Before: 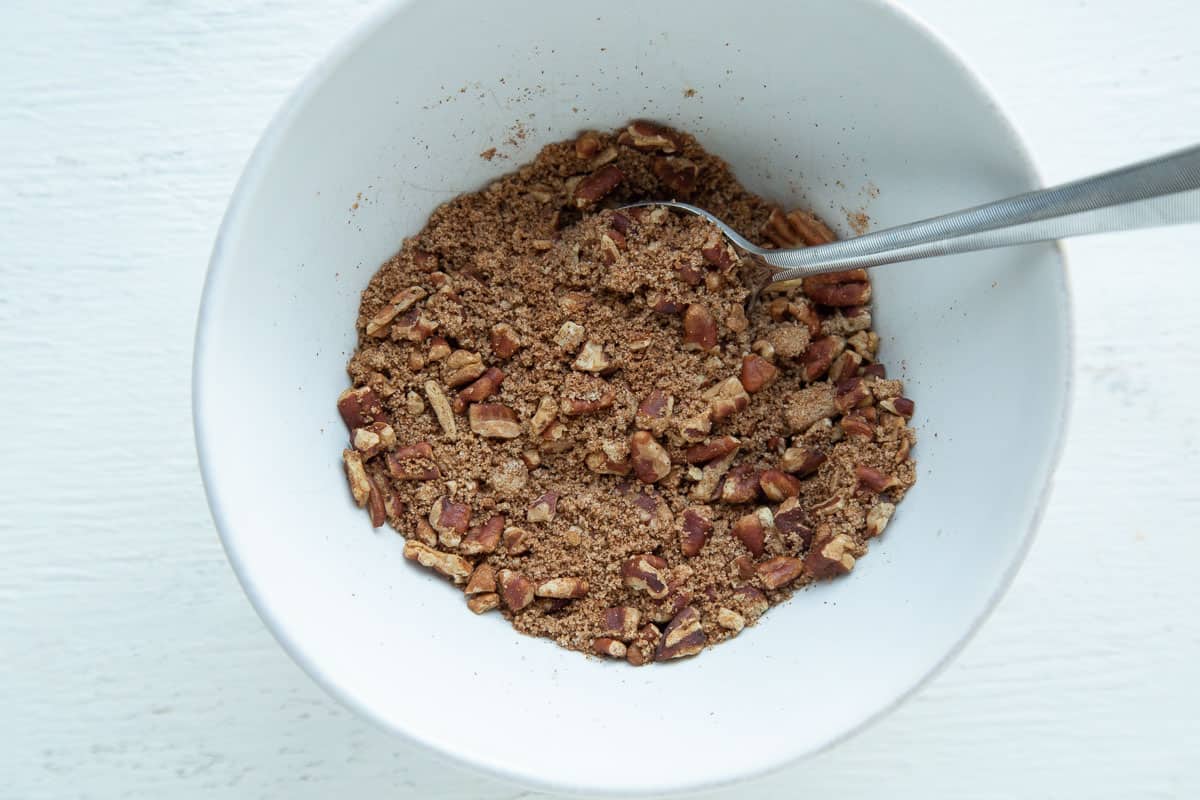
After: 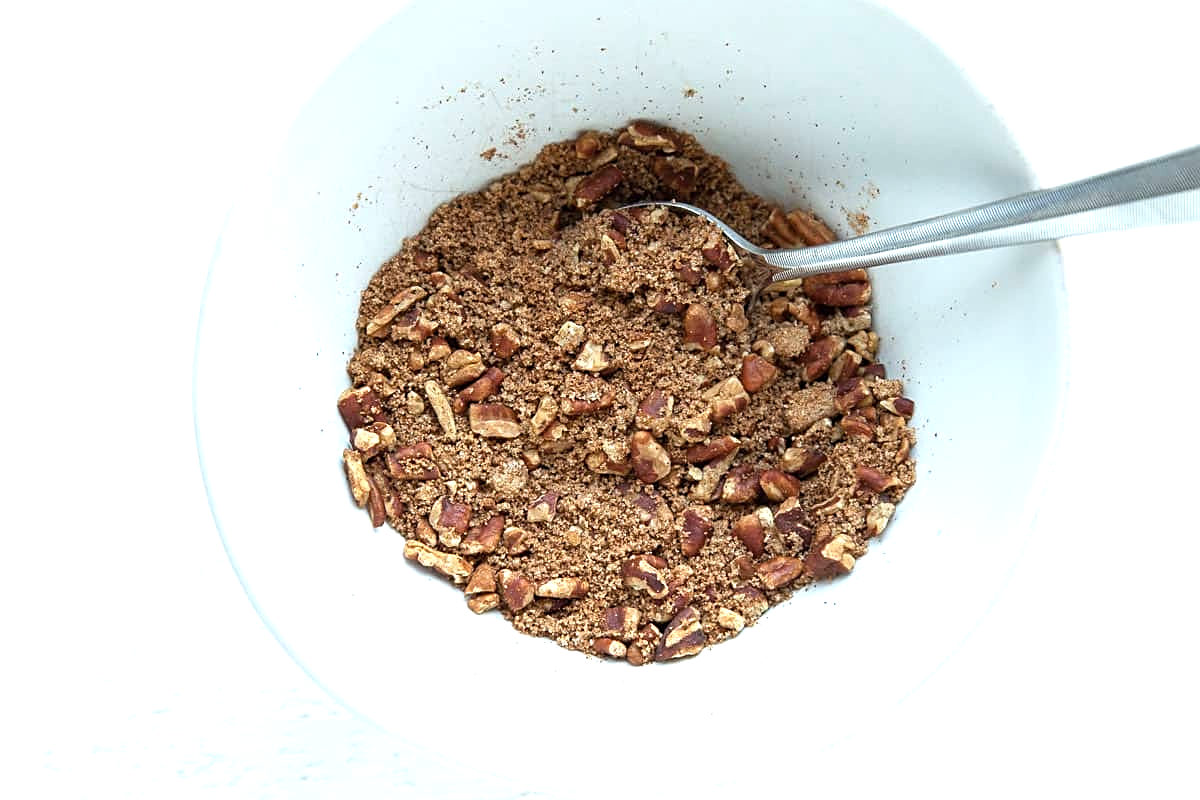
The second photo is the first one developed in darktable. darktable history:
tone equalizer: -8 EV -0.764 EV, -7 EV -0.668 EV, -6 EV -0.612 EV, -5 EV -0.404 EV, -3 EV 0.4 EV, -2 EV 0.6 EV, -1 EV 0.689 EV, +0 EV 0.775 EV, smoothing diameter 24.95%, edges refinement/feathering 10.06, preserve details guided filter
sharpen: on, module defaults
color balance rgb: perceptual saturation grading › global saturation 0.618%, global vibrance 10.255%, saturation formula JzAzBz (2021)
